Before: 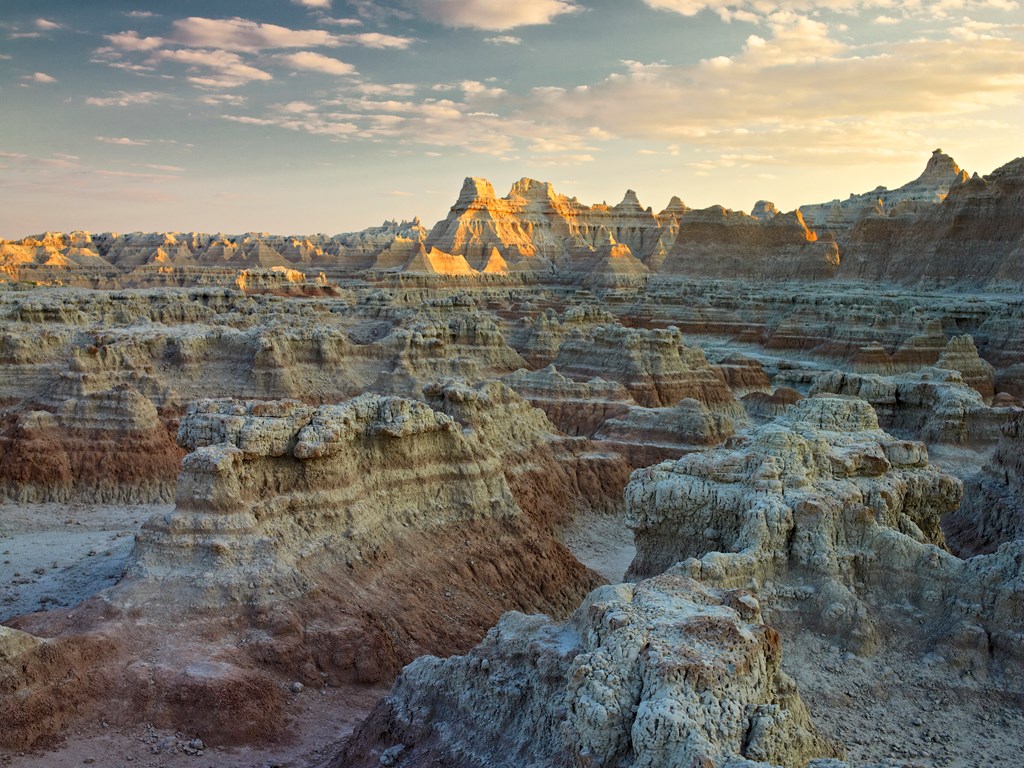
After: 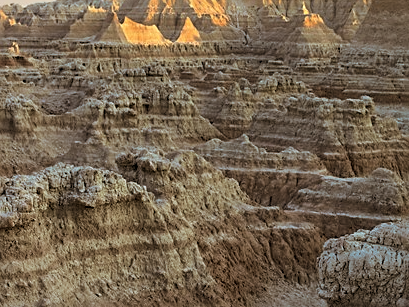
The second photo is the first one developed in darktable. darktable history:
contrast brightness saturation: saturation -0.1
sharpen: on, module defaults
crop: left 30%, top 30%, right 30%, bottom 30%
split-toning: shadows › hue 32.4°, shadows › saturation 0.51, highlights › hue 180°, highlights › saturation 0, balance -60.17, compress 55.19%
